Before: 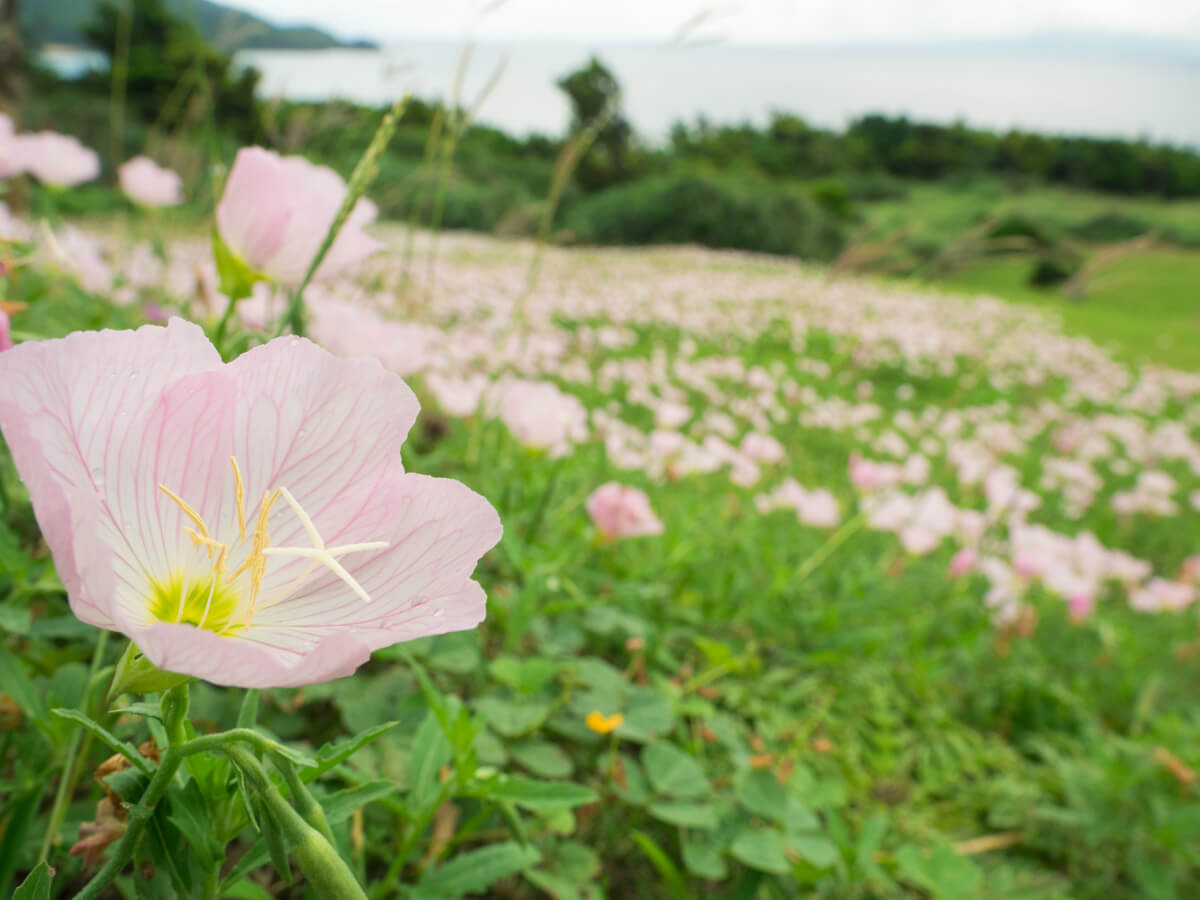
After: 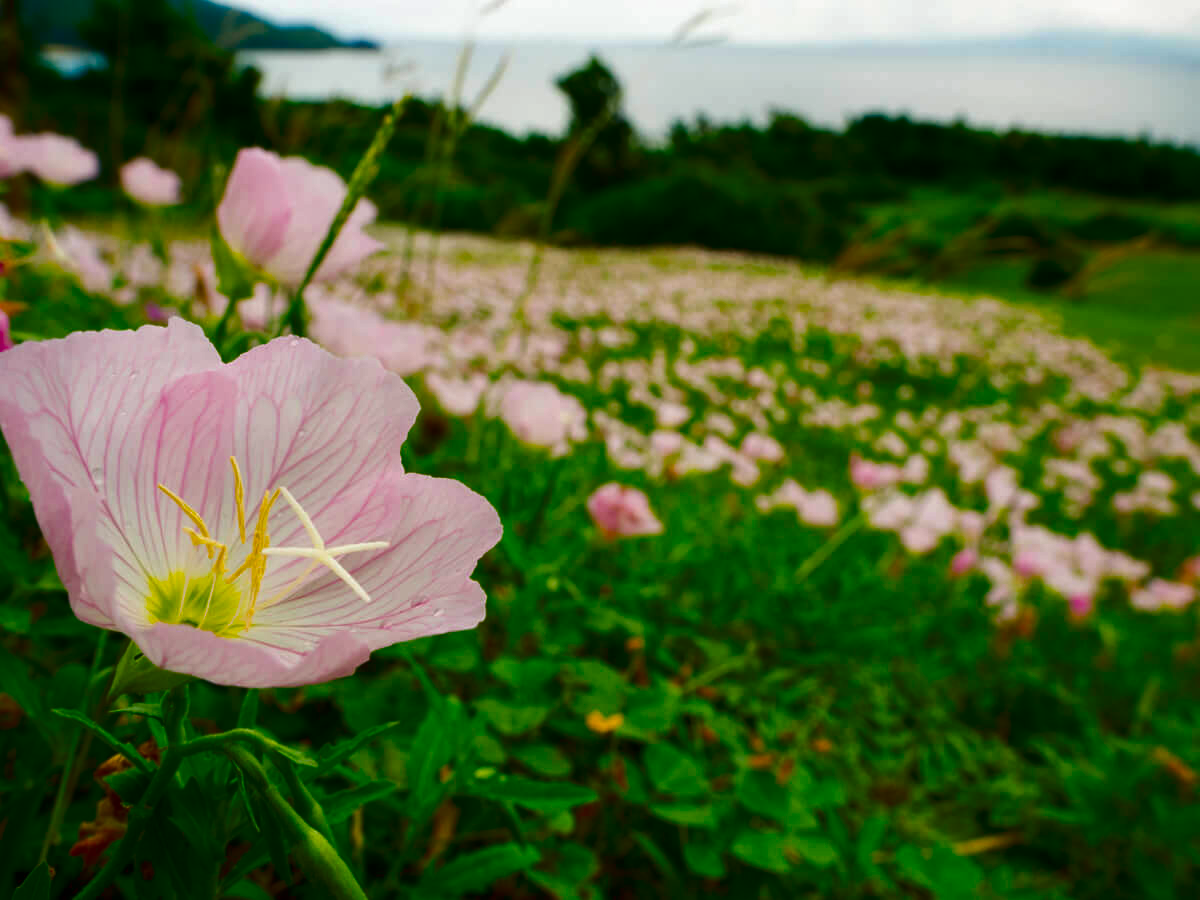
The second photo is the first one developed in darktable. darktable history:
color balance rgb: shadows lift › luminance -9.544%, perceptual saturation grading › global saturation 30.571%, global vibrance 28.405%
contrast brightness saturation: contrast 0.091, brightness -0.599, saturation 0.17
